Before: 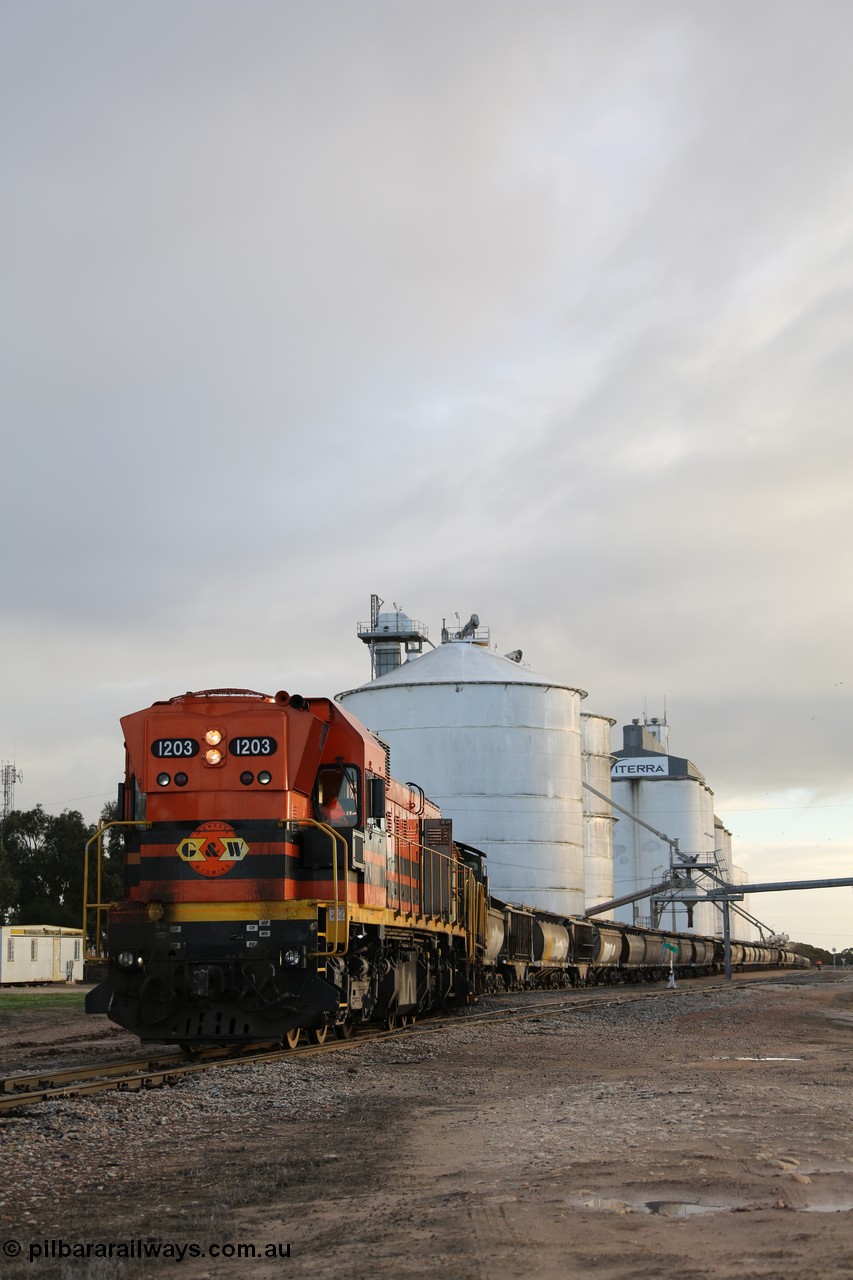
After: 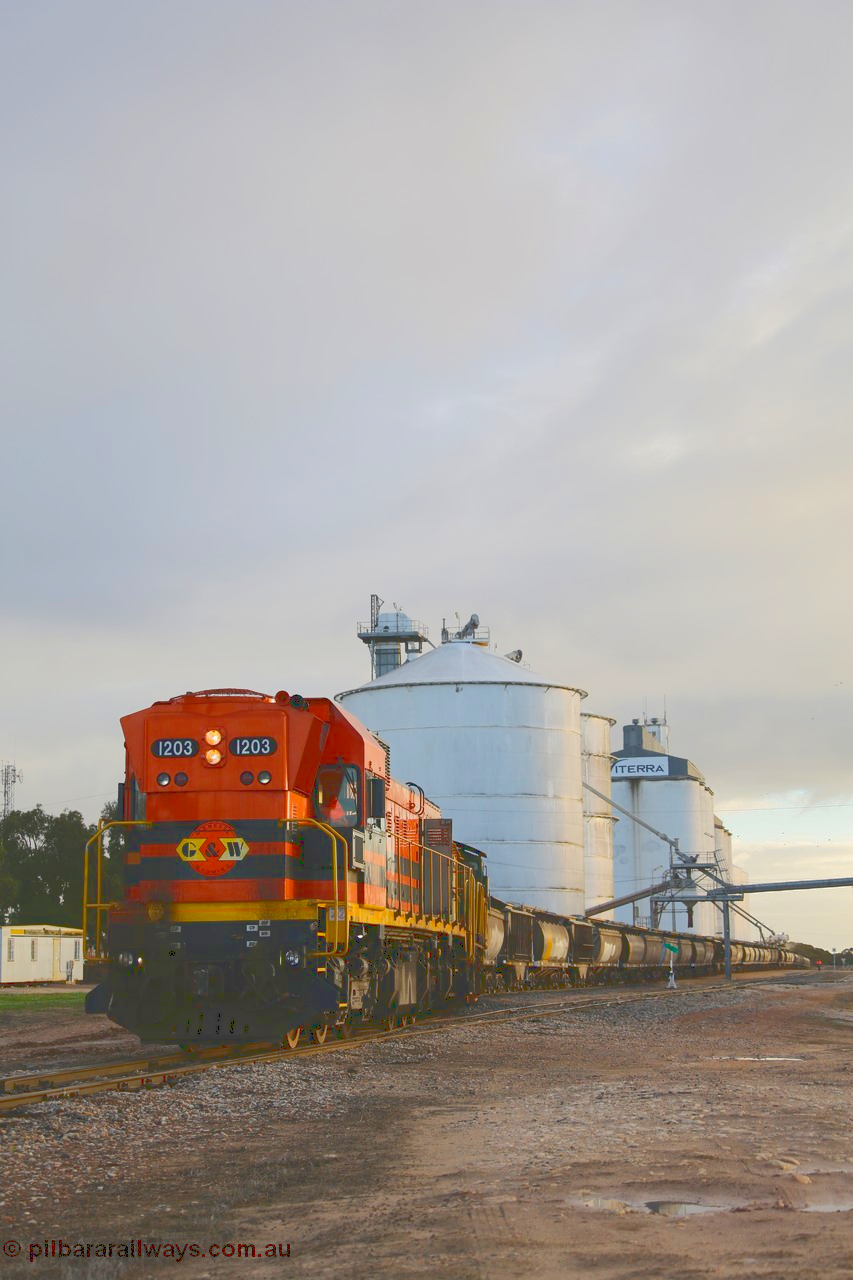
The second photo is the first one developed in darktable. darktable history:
color balance rgb: shadows lift › luminance 0.921%, shadows lift › chroma 0.151%, shadows lift › hue 17.91°, perceptual saturation grading › global saturation 19.968%, global vibrance 20%
tone curve: curves: ch0 [(0, 0) (0.003, 0.217) (0.011, 0.217) (0.025, 0.229) (0.044, 0.243) (0.069, 0.253) (0.1, 0.265) (0.136, 0.281) (0.177, 0.305) (0.224, 0.331) (0.277, 0.369) (0.335, 0.415) (0.399, 0.472) (0.468, 0.543) (0.543, 0.609) (0.623, 0.676) (0.709, 0.734) (0.801, 0.798) (0.898, 0.849) (1, 1)]
